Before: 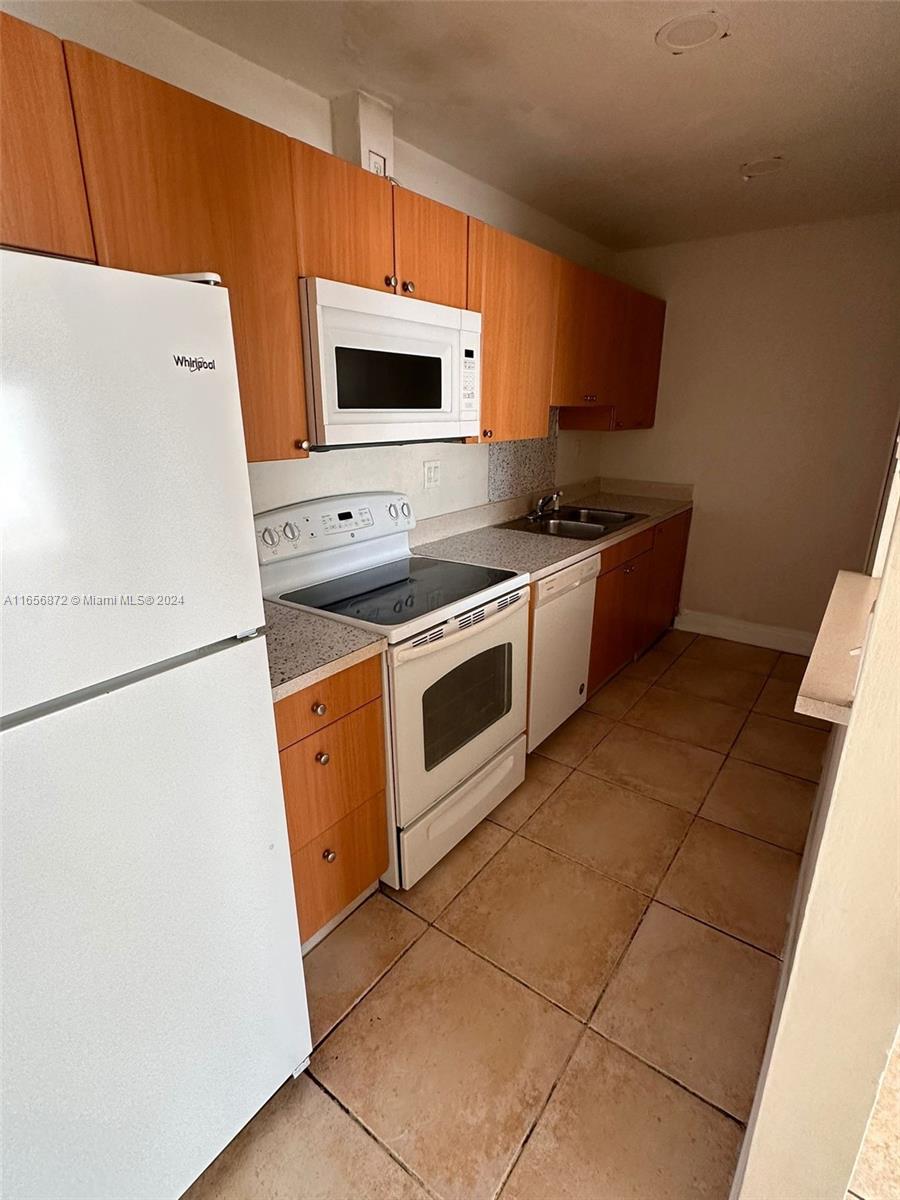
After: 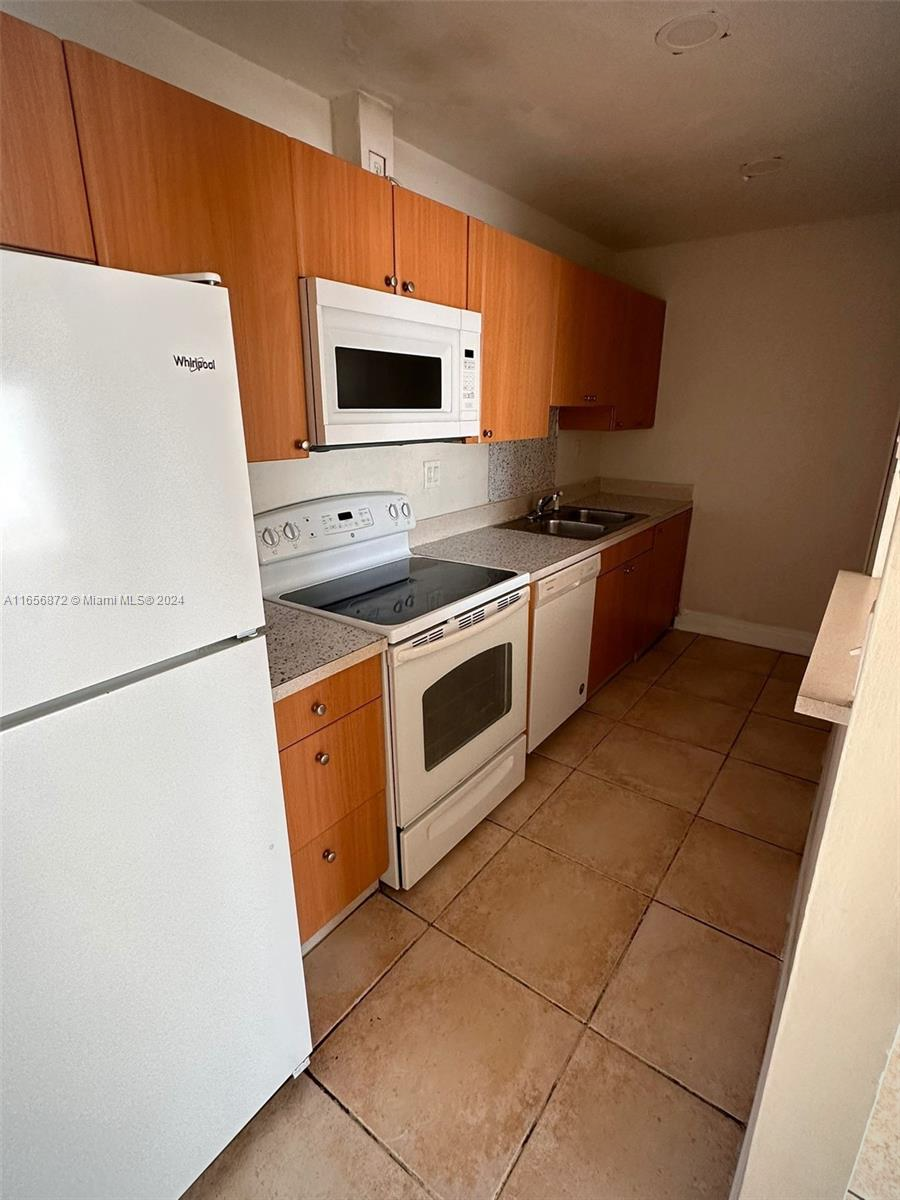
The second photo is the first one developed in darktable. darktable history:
vignetting: brightness -0.404, saturation -0.3
